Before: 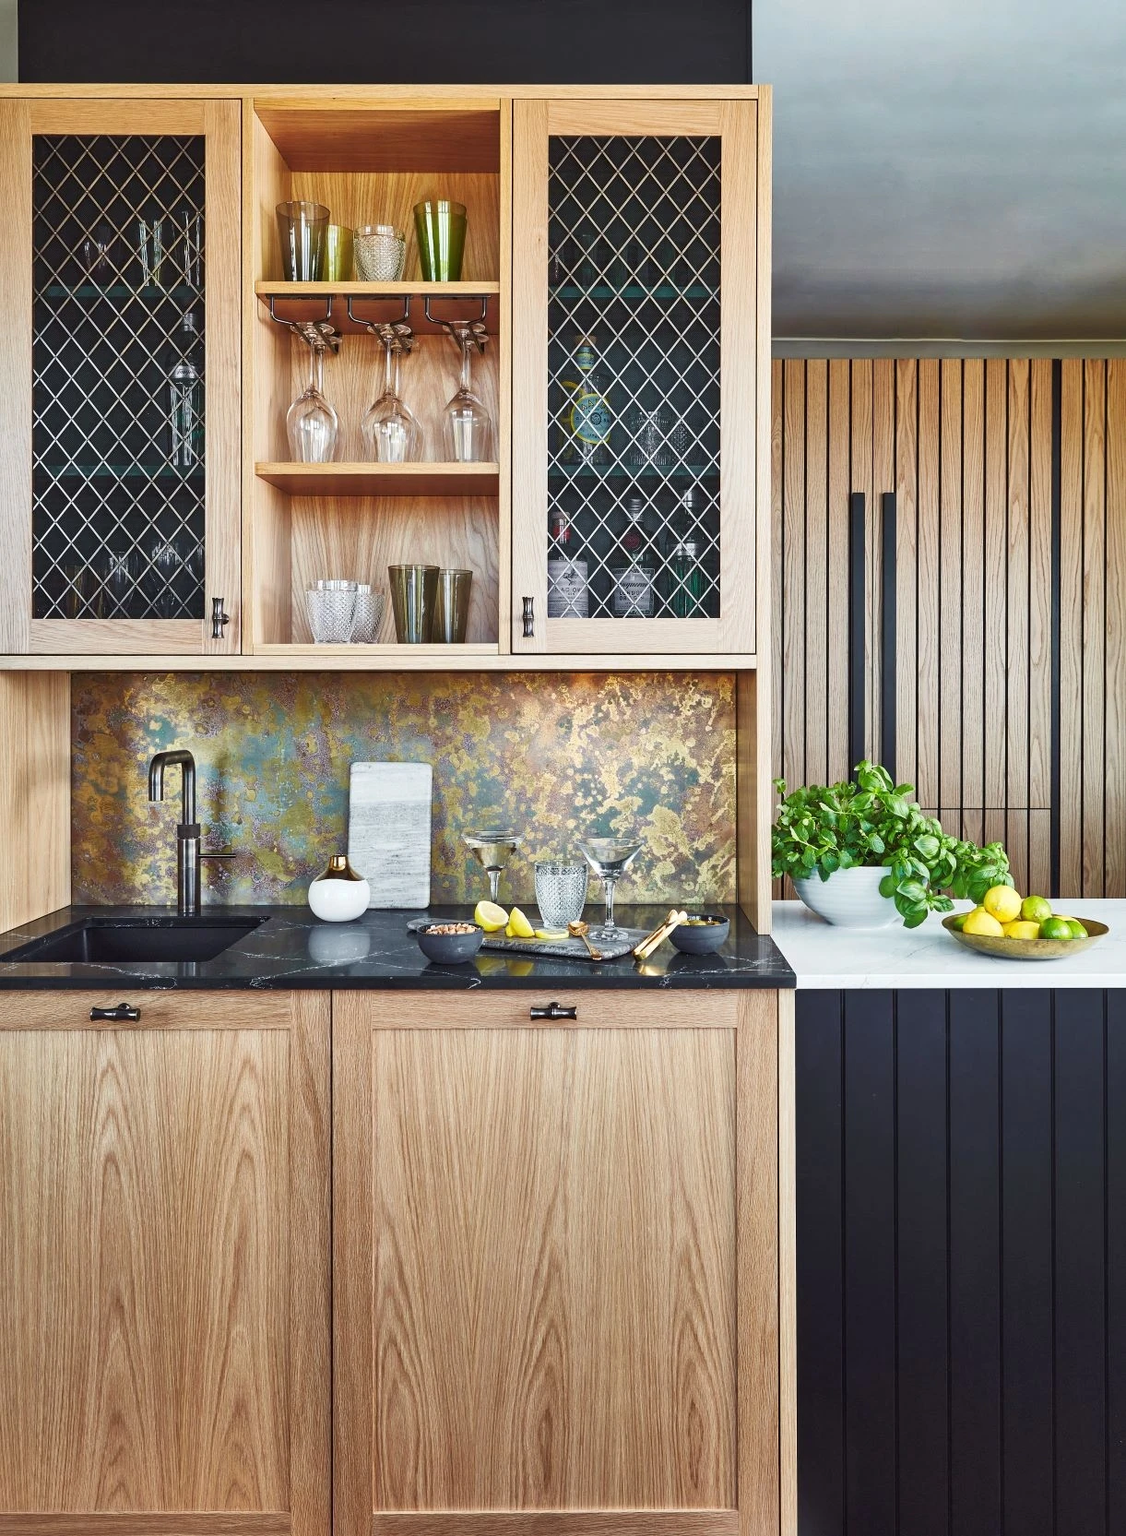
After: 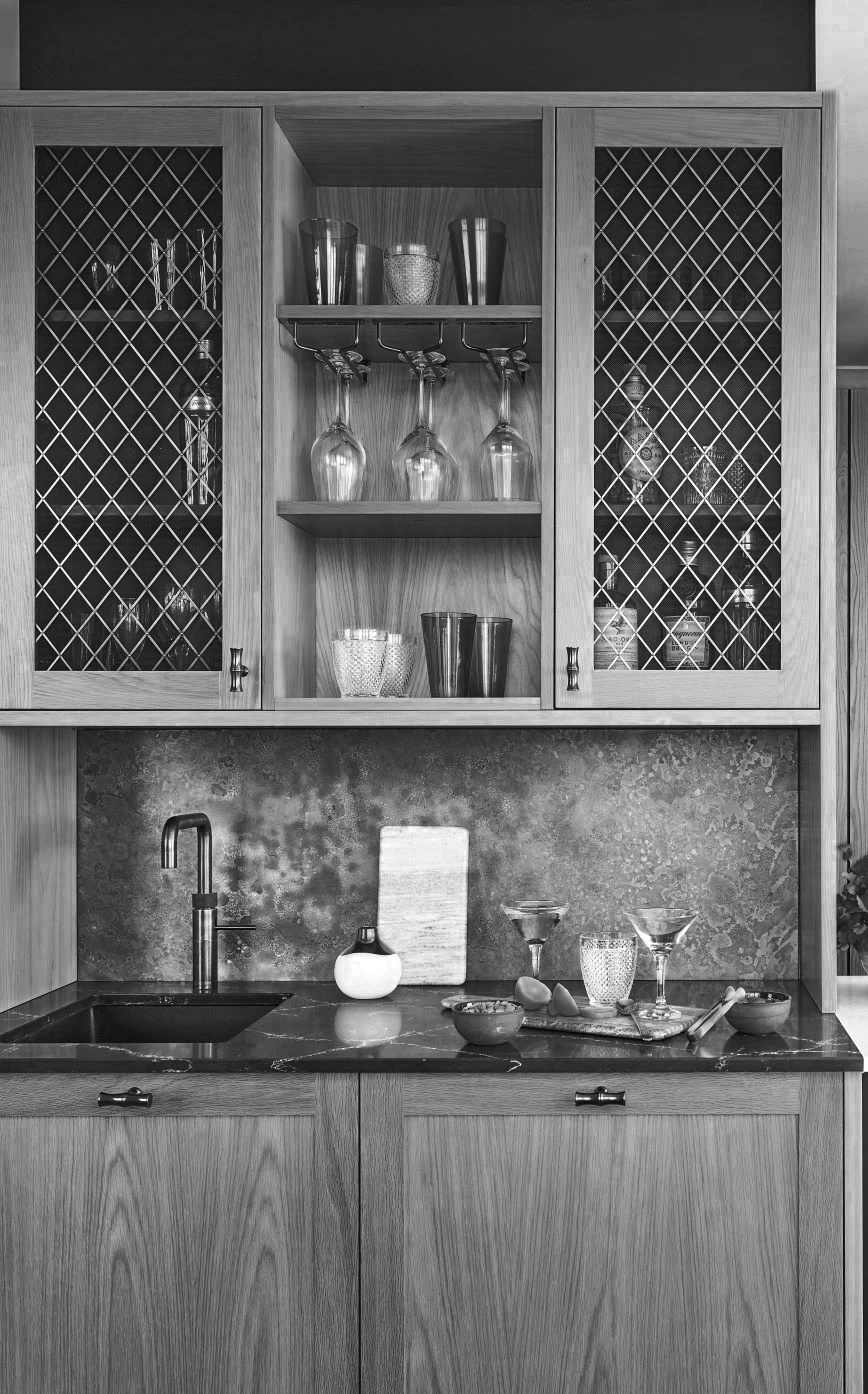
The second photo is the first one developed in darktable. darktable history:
color zones: curves: ch0 [(0.287, 0.048) (0.493, 0.484) (0.737, 0.816)]; ch1 [(0, 0) (0.143, 0) (0.286, 0) (0.429, 0) (0.571, 0) (0.714, 0) (0.857, 0)]
crop: right 28.856%, bottom 16.262%
